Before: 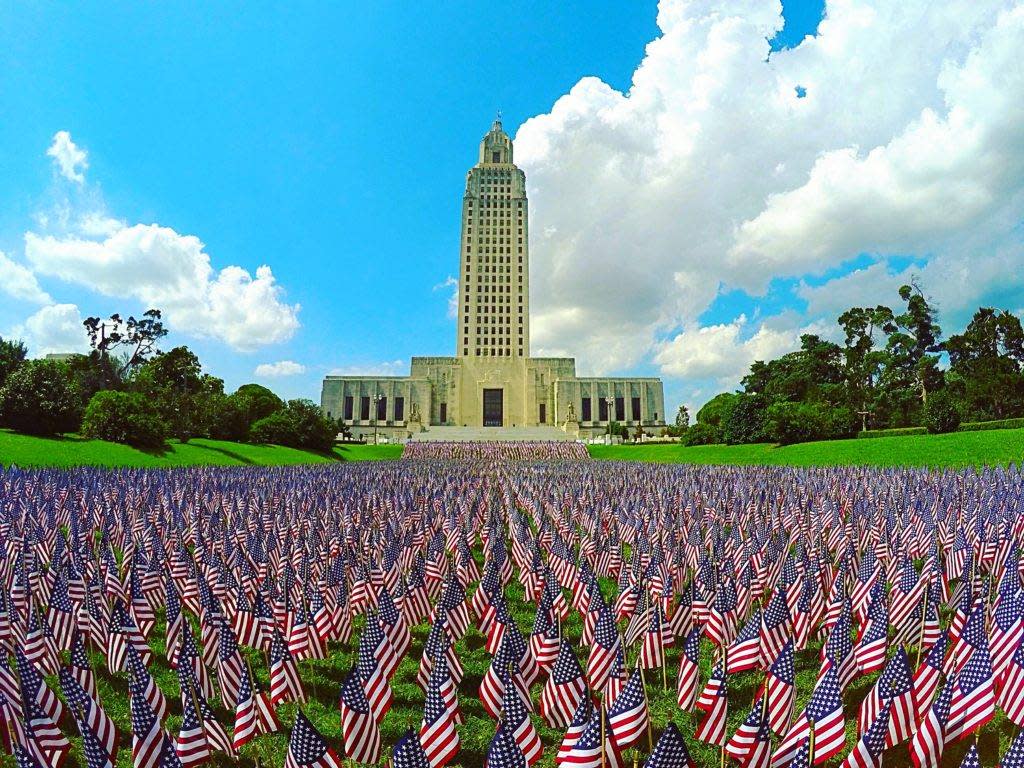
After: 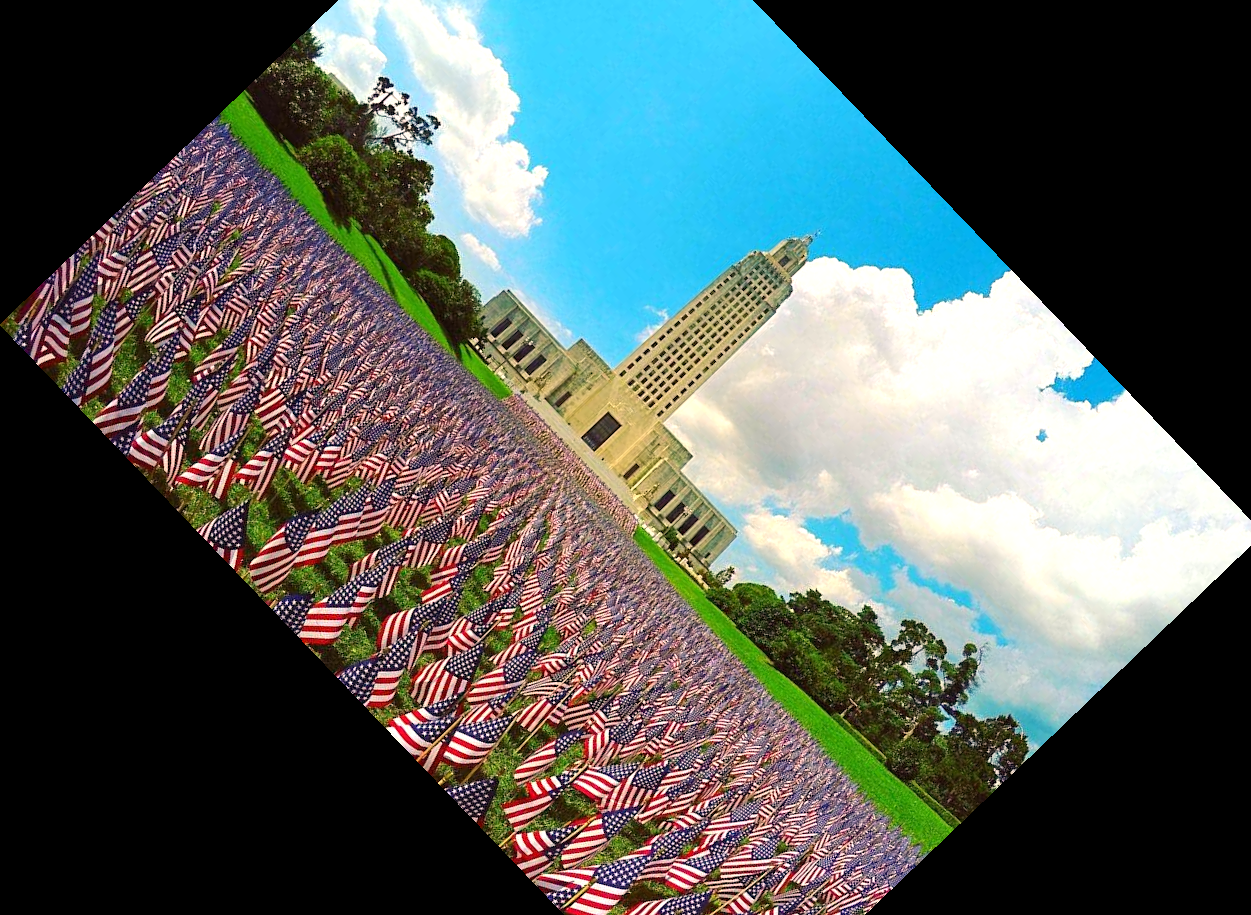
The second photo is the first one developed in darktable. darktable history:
white balance: red 1.127, blue 0.943
exposure: exposure 0.2 EV, compensate highlight preservation false
crop and rotate: angle -46.26°, top 16.234%, right 0.912%, bottom 11.704%
